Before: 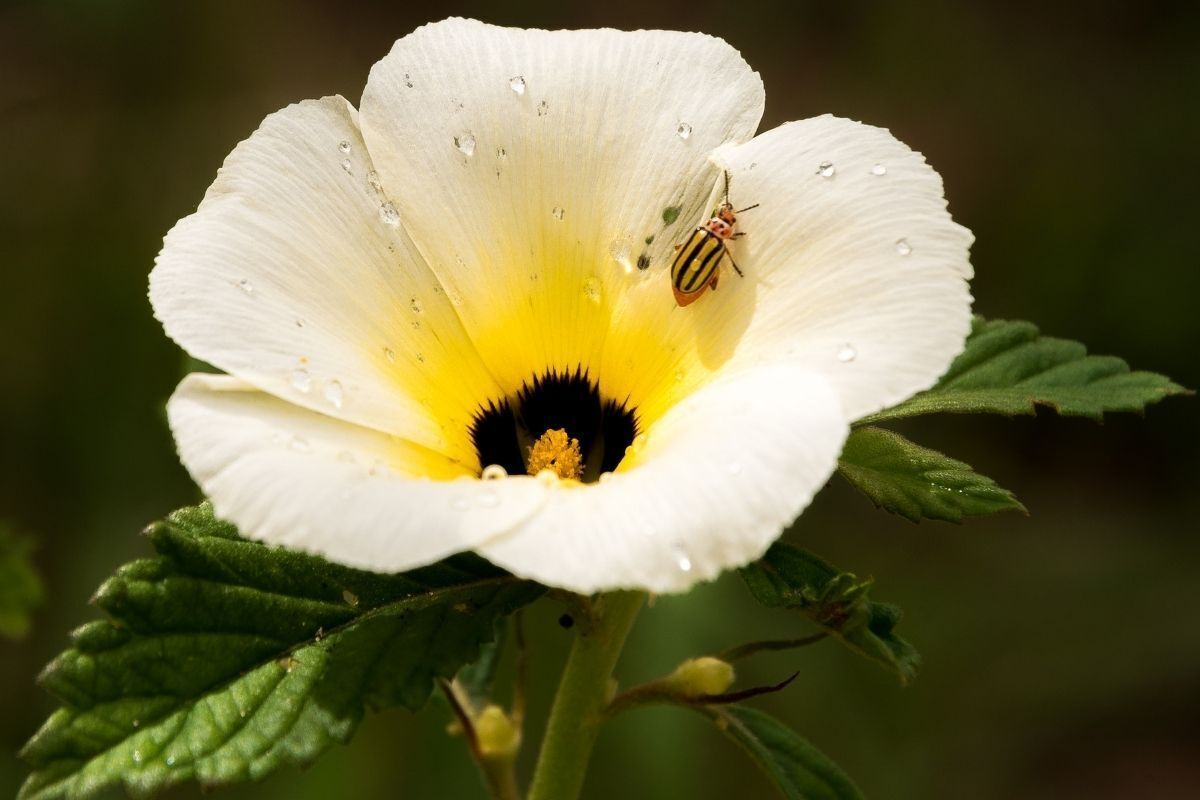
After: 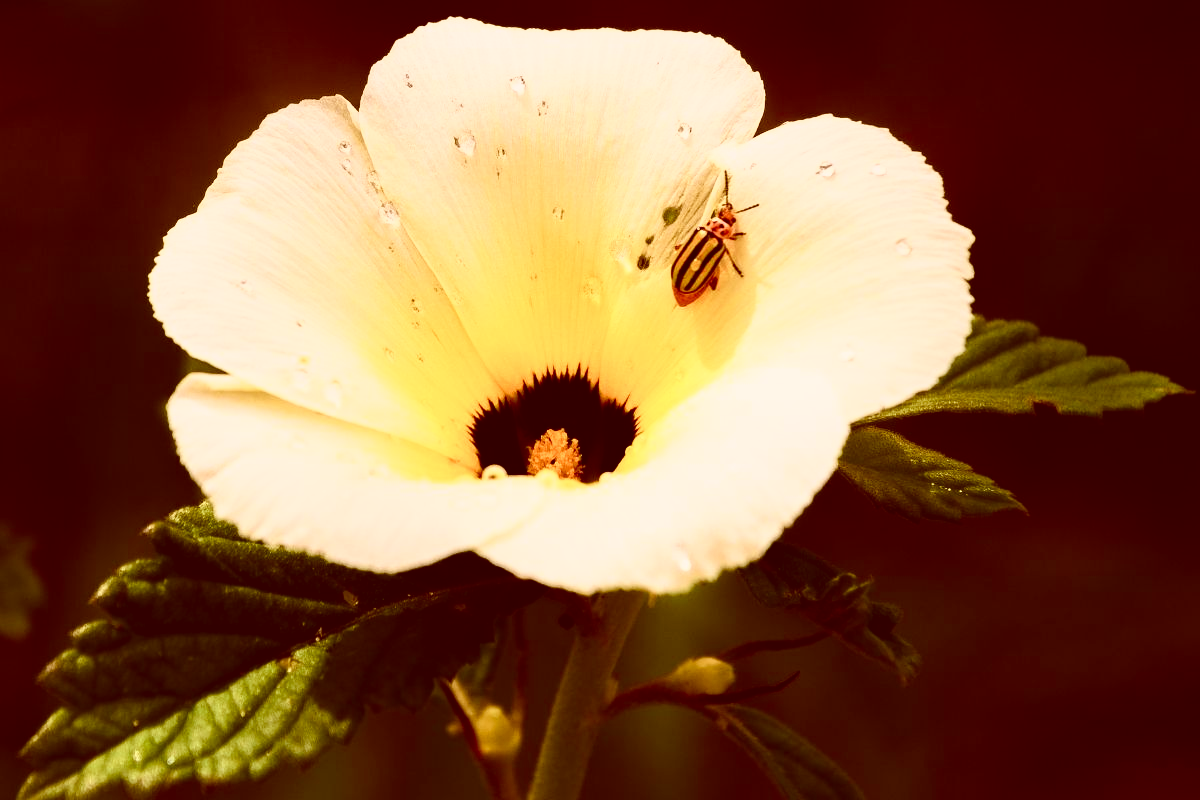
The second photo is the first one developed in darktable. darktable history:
color correction: highlights a* 9.2, highlights b* 8.46, shadows a* 39.35, shadows b* 39.32, saturation 0.802
tone curve: curves: ch0 [(0, 0) (0.187, 0.12) (0.384, 0.363) (0.618, 0.698) (0.754, 0.857) (0.875, 0.956) (1, 0.987)]; ch1 [(0, 0) (0.402, 0.36) (0.476, 0.466) (0.501, 0.501) (0.518, 0.514) (0.564, 0.608) (0.614, 0.664) (0.692, 0.744) (1, 1)]; ch2 [(0, 0) (0.435, 0.412) (0.483, 0.481) (0.503, 0.503) (0.522, 0.535) (0.563, 0.601) (0.627, 0.699) (0.699, 0.753) (0.997, 0.858)], color space Lab, independent channels, preserve colors none
